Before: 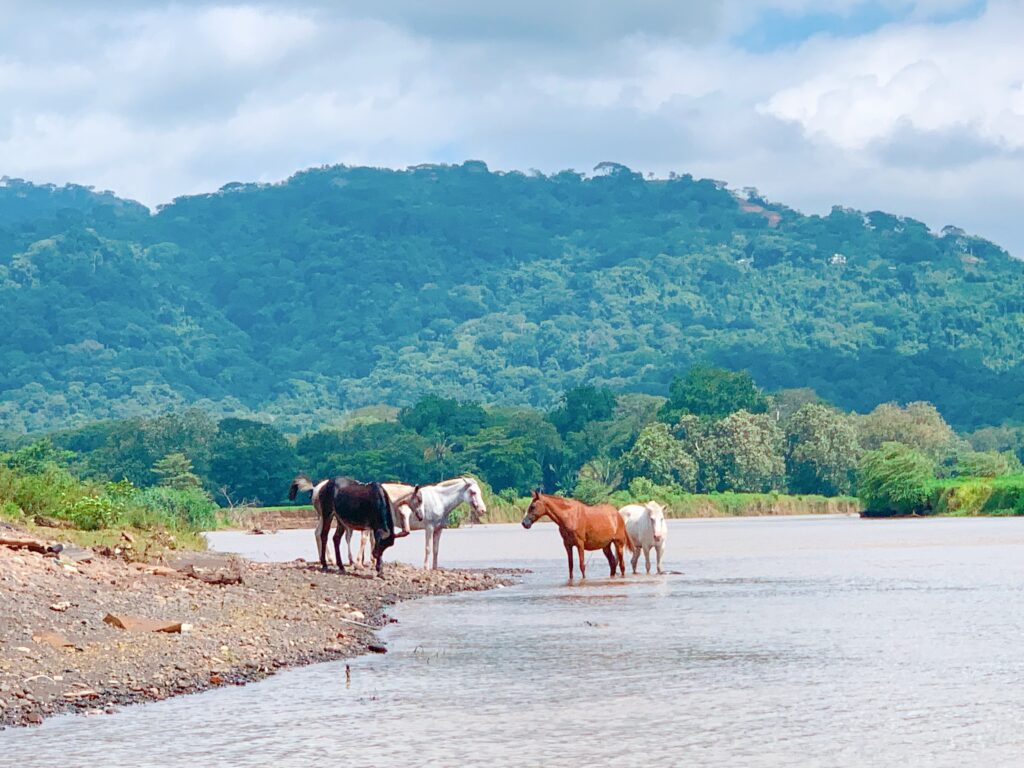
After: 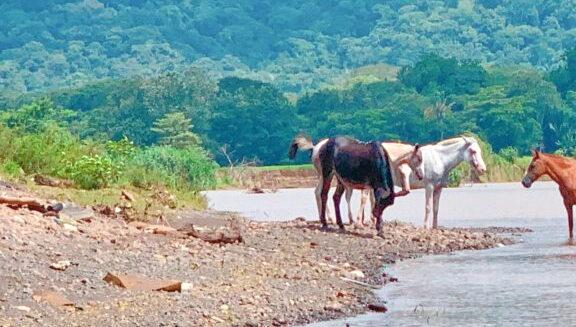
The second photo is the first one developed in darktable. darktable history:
crop: top 44.512%, right 43.658%, bottom 12.889%
tone equalizer: -7 EV 0.147 EV, -6 EV 0.58 EV, -5 EV 1.12 EV, -4 EV 1.29 EV, -3 EV 1.12 EV, -2 EV 0.6 EV, -1 EV 0.167 EV
